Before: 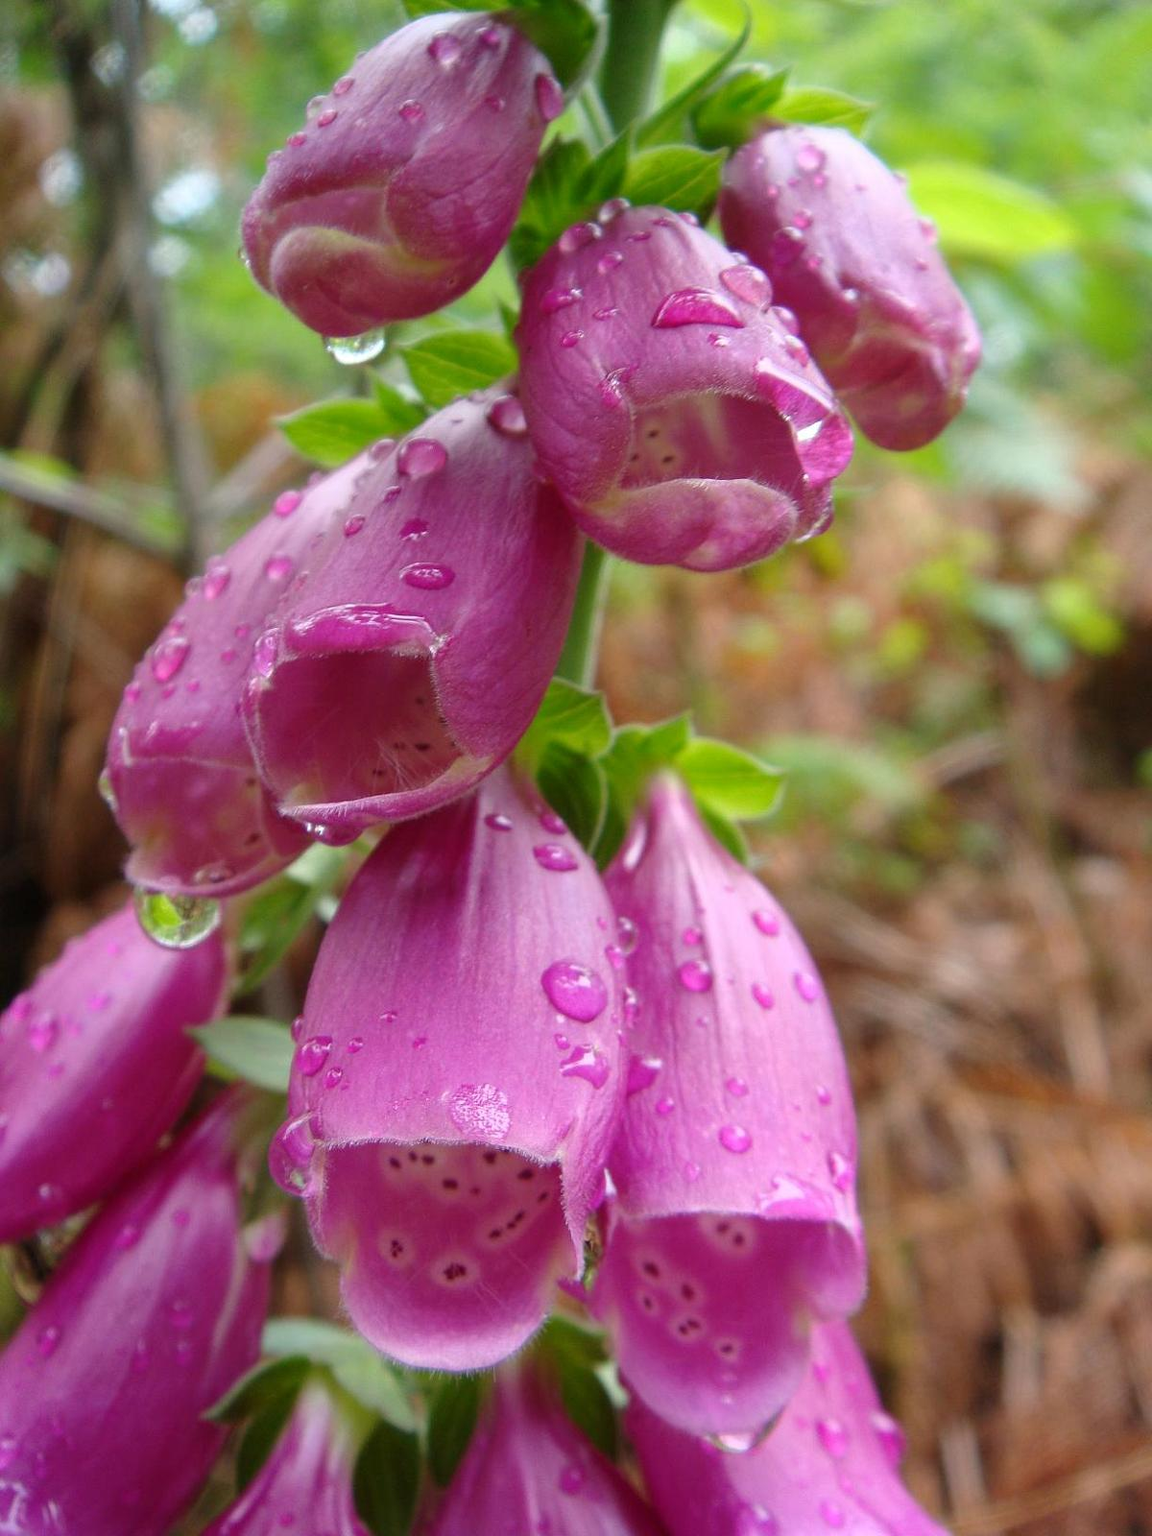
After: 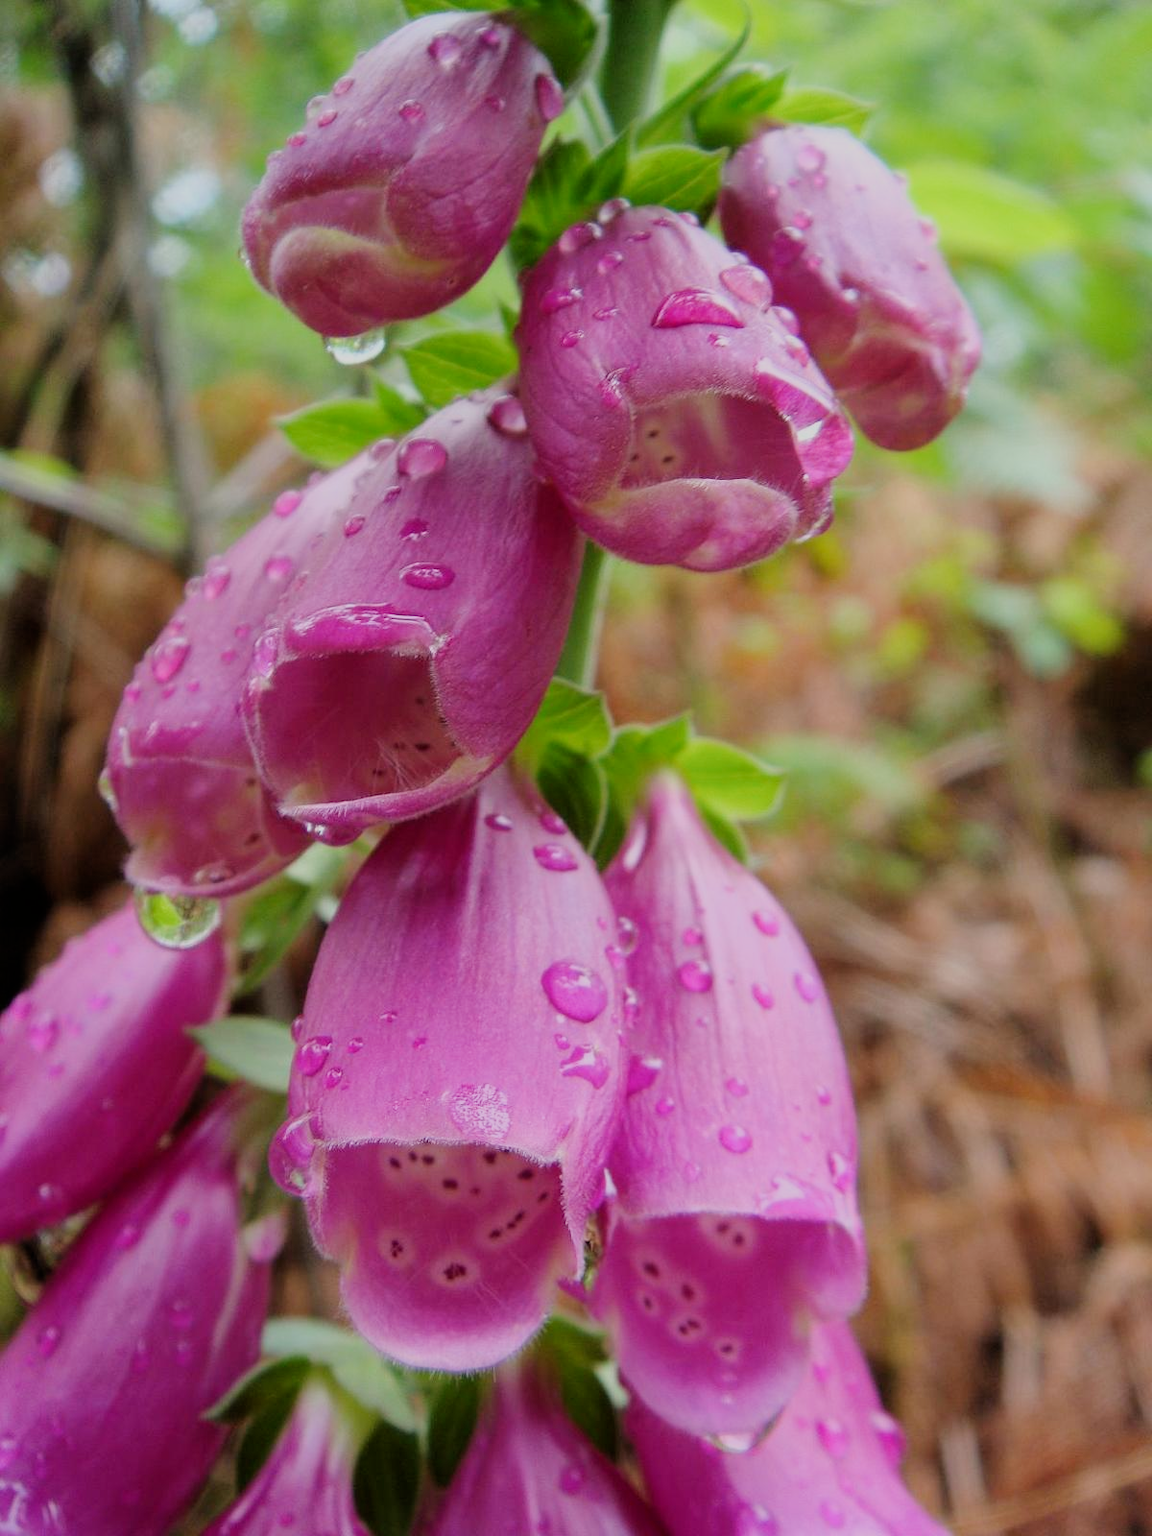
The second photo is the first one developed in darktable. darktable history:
exposure: black level correction 0.001, exposure 0.14 EV, compensate highlight preservation false
filmic rgb: black relative exposure -7.32 EV, white relative exposure 5.09 EV, hardness 3.2
